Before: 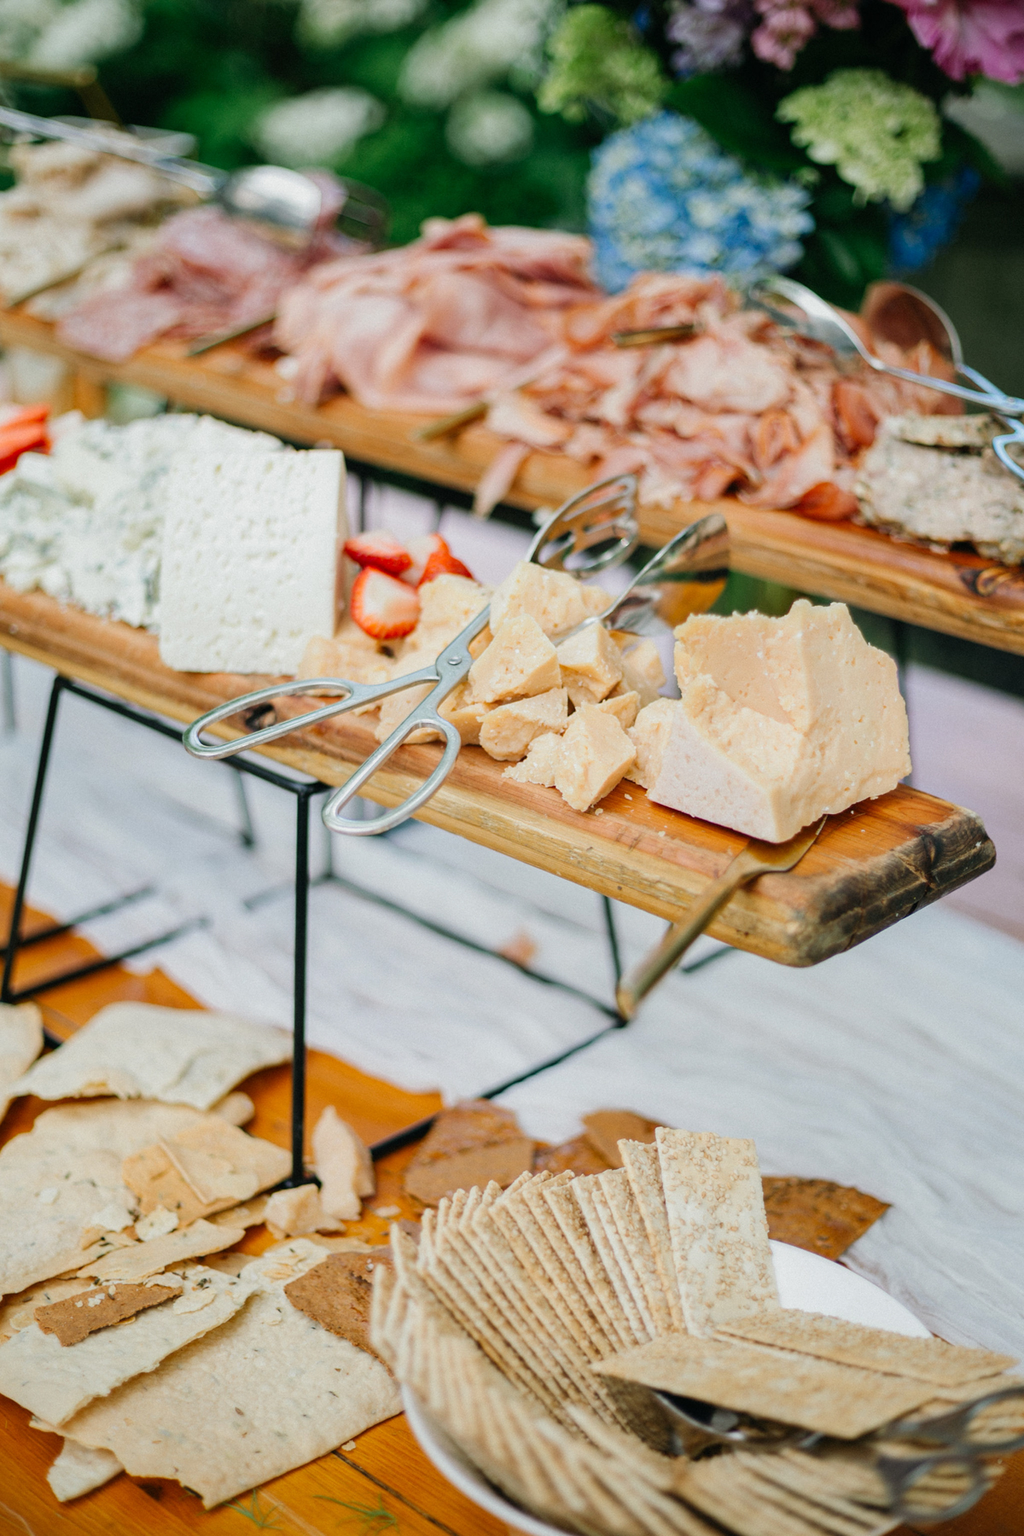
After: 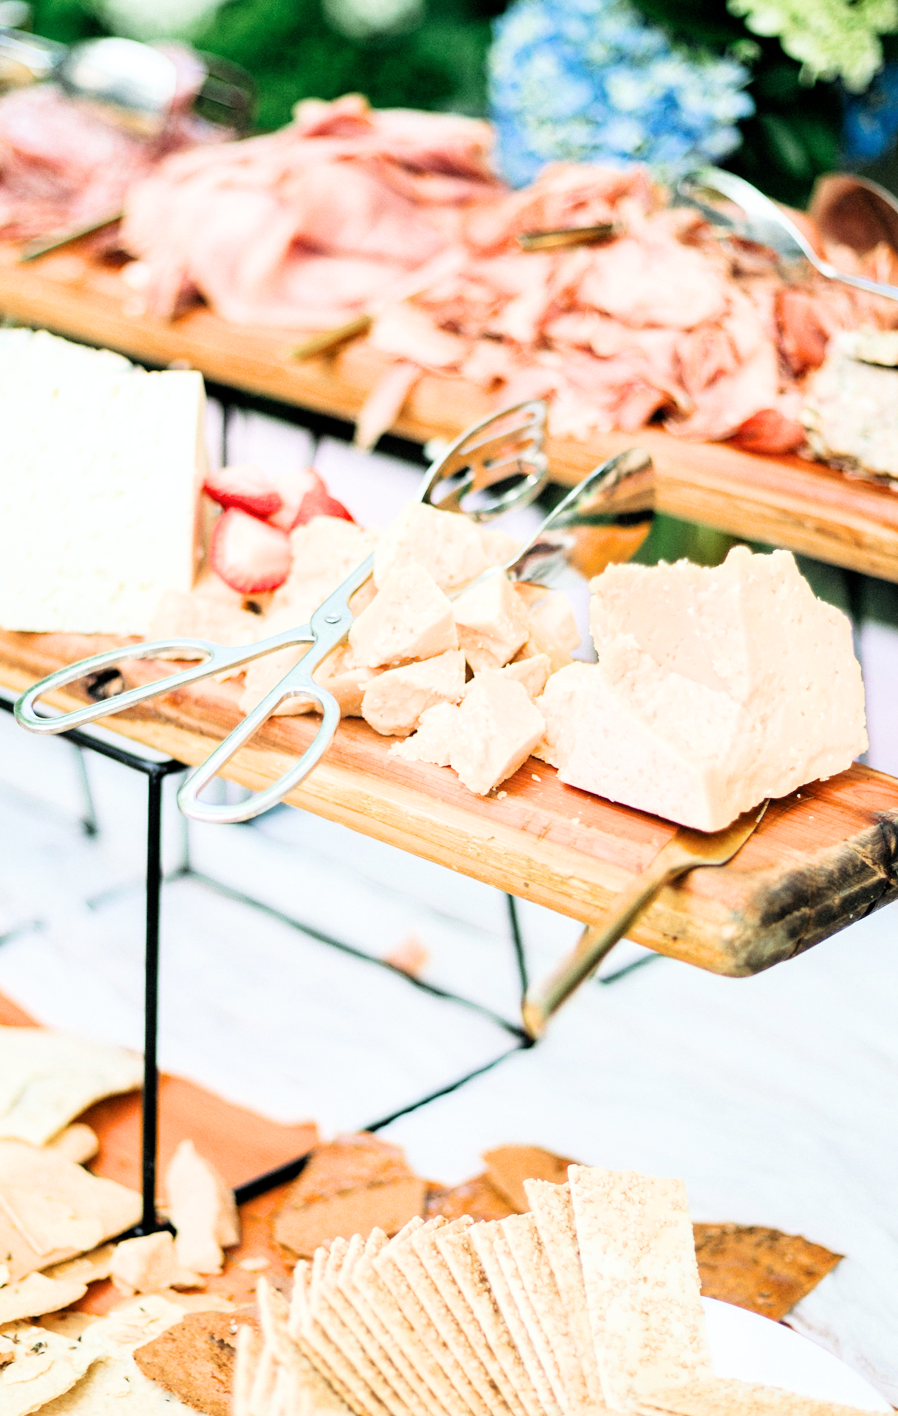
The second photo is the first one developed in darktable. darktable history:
filmic rgb: middle gray luminance 10.11%, black relative exposure -8.64 EV, white relative exposure 3.27 EV, target black luminance 0%, hardness 5.2, latitude 44.62%, contrast 1.305, highlights saturation mix 4.18%, shadows ↔ highlights balance 24.59%
exposure: exposure 1.138 EV, compensate highlight preservation false
crop: left 16.745%, top 8.692%, right 8.41%, bottom 12.621%
